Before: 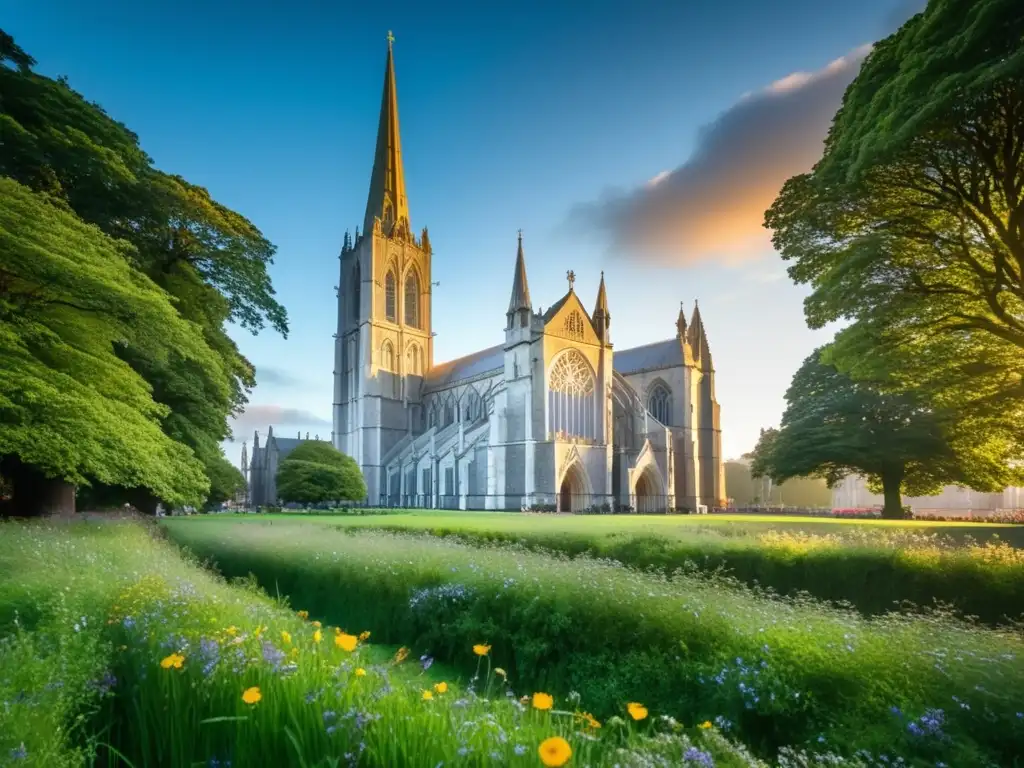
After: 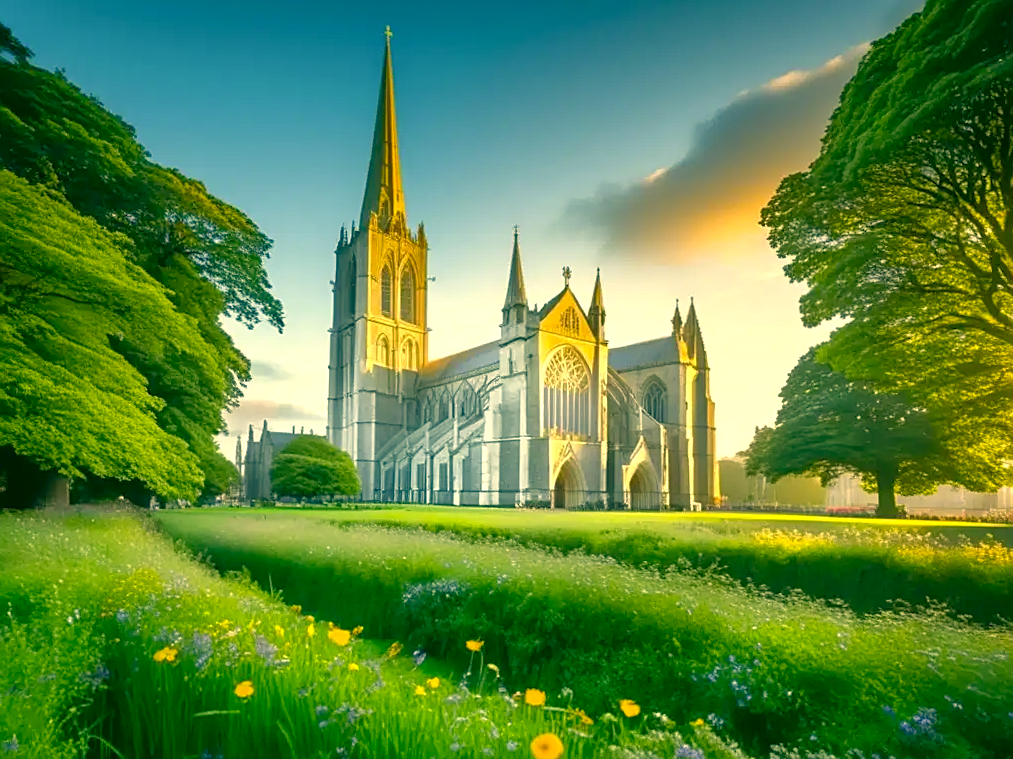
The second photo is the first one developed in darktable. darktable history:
color correction: highlights a* 5.69, highlights b* 33.36, shadows a* -25.51, shadows b* 3.84
tone equalizer: -8 EV 0.214 EV, -7 EV 0.421 EV, -6 EV 0.415 EV, -5 EV 0.217 EV, -3 EV -0.265 EV, -2 EV -0.428 EV, -1 EV -0.44 EV, +0 EV -0.253 EV, edges refinement/feathering 500, mask exposure compensation -1.57 EV, preserve details no
crop and rotate: angle -0.456°
sharpen: on, module defaults
exposure: black level correction 0, exposure 0.696 EV, compensate exposure bias true, compensate highlight preservation false
